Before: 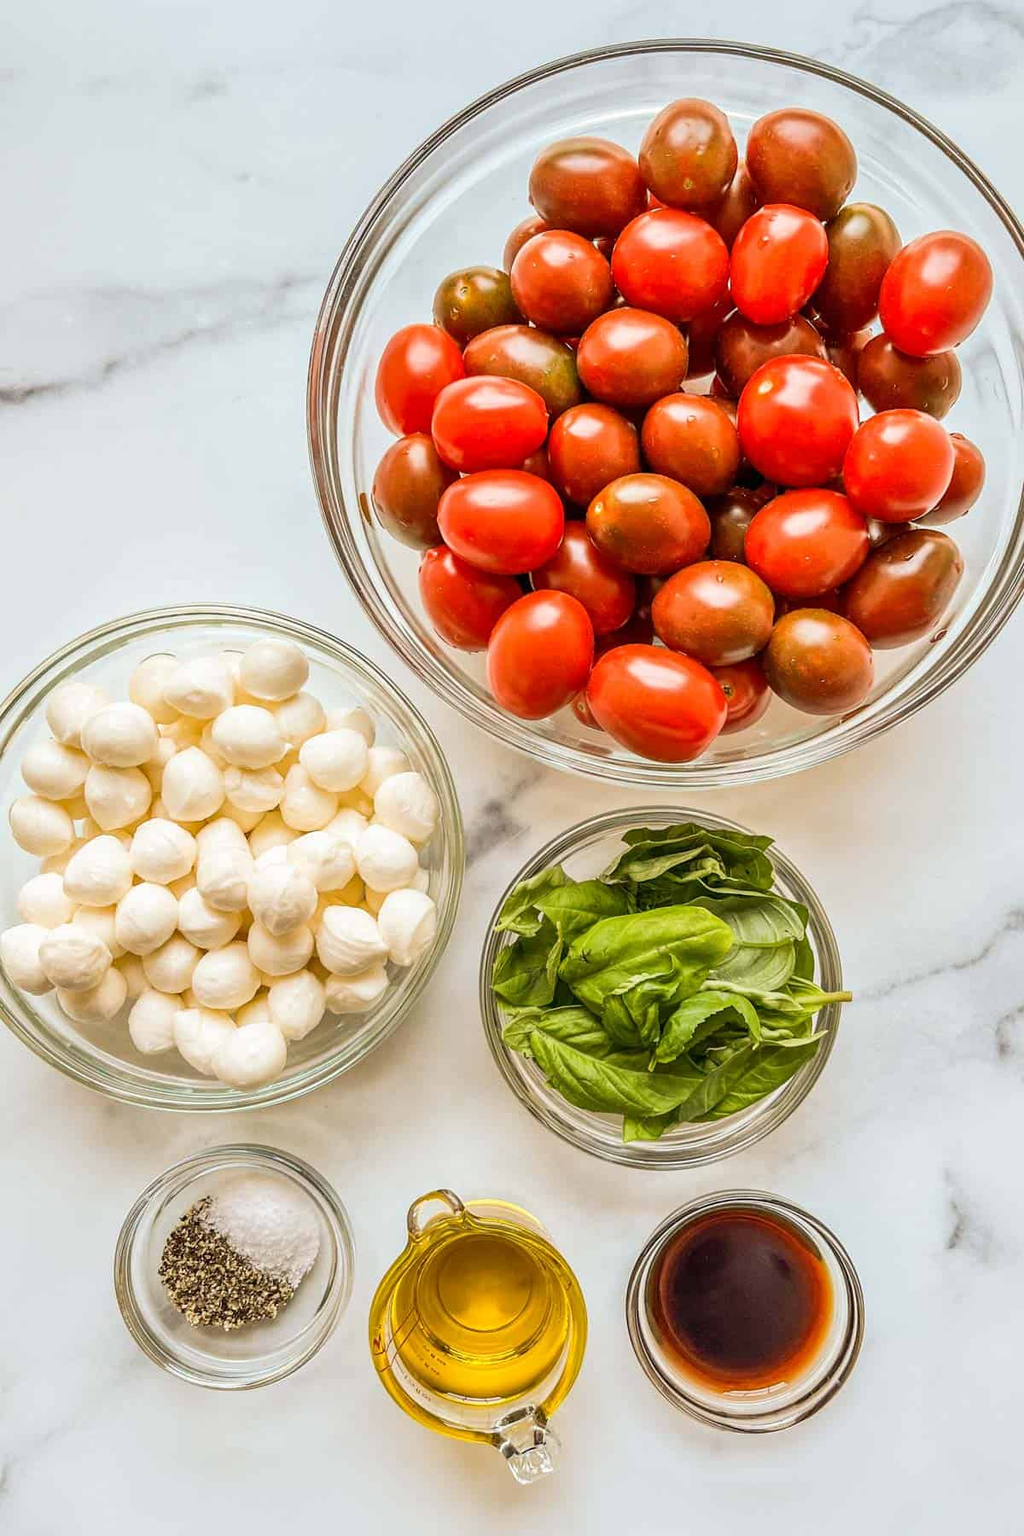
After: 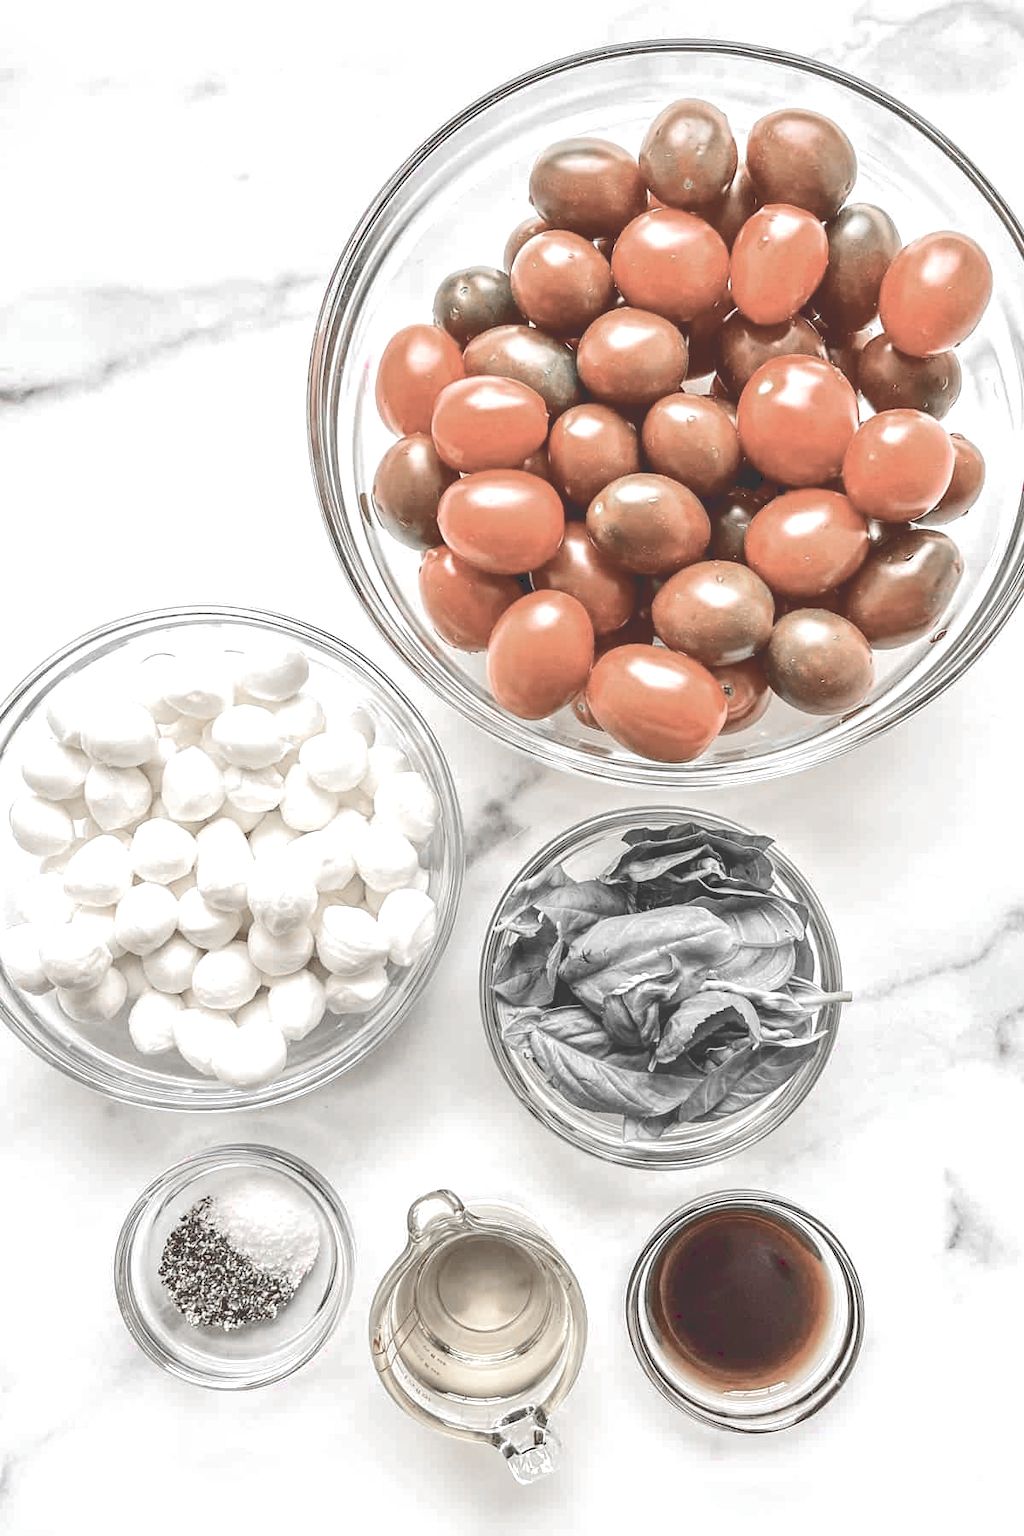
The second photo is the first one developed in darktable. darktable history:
haze removal: adaptive false
color zones: curves: ch0 [(0, 0.278) (0.143, 0.5) (0.286, 0.5) (0.429, 0.5) (0.571, 0.5) (0.714, 0.5) (0.857, 0.5) (1, 0.5)]; ch1 [(0, 1) (0.143, 0.165) (0.286, 0) (0.429, 0) (0.571, 0) (0.714, 0) (0.857, 0.5) (1, 0.5)]; ch2 [(0, 0.508) (0.143, 0.5) (0.286, 0.5) (0.429, 0.5) (0.571, 0.5) (0.714, 0.5) (0.857, 0.5) (1, 0.5)]
exposure: black level correction 0, exposure 0.499 EV, compensate exposure bias true, compensate highlight preservation false
levels: levels [0, 0.498, 0.996]
tone curve: curves: ch0 [(0, 0) (0.003, 0.211) (0.011, 0.211) (0.025, 0.215) (0.044, 0.218) (0.069, 0.224) (0.1, 0.227) (0.136, 0.233) (0.177, 0.247) (0.224, 0.275) (0.277, 0.309) (0.335, 0.366) (0.399, 0.438) (0.468, 0.515) (0.543, 0.586) (0.623, 0.658) (0.709, 0.735) (0.801, 0.821) (0.898, 0.889) (1, 1)], color space Lab, independent channels, preserve colors none
tone equalizer: edges refinement/feathering 500, mask exposure compensation -1.57 EV, preserve details no
